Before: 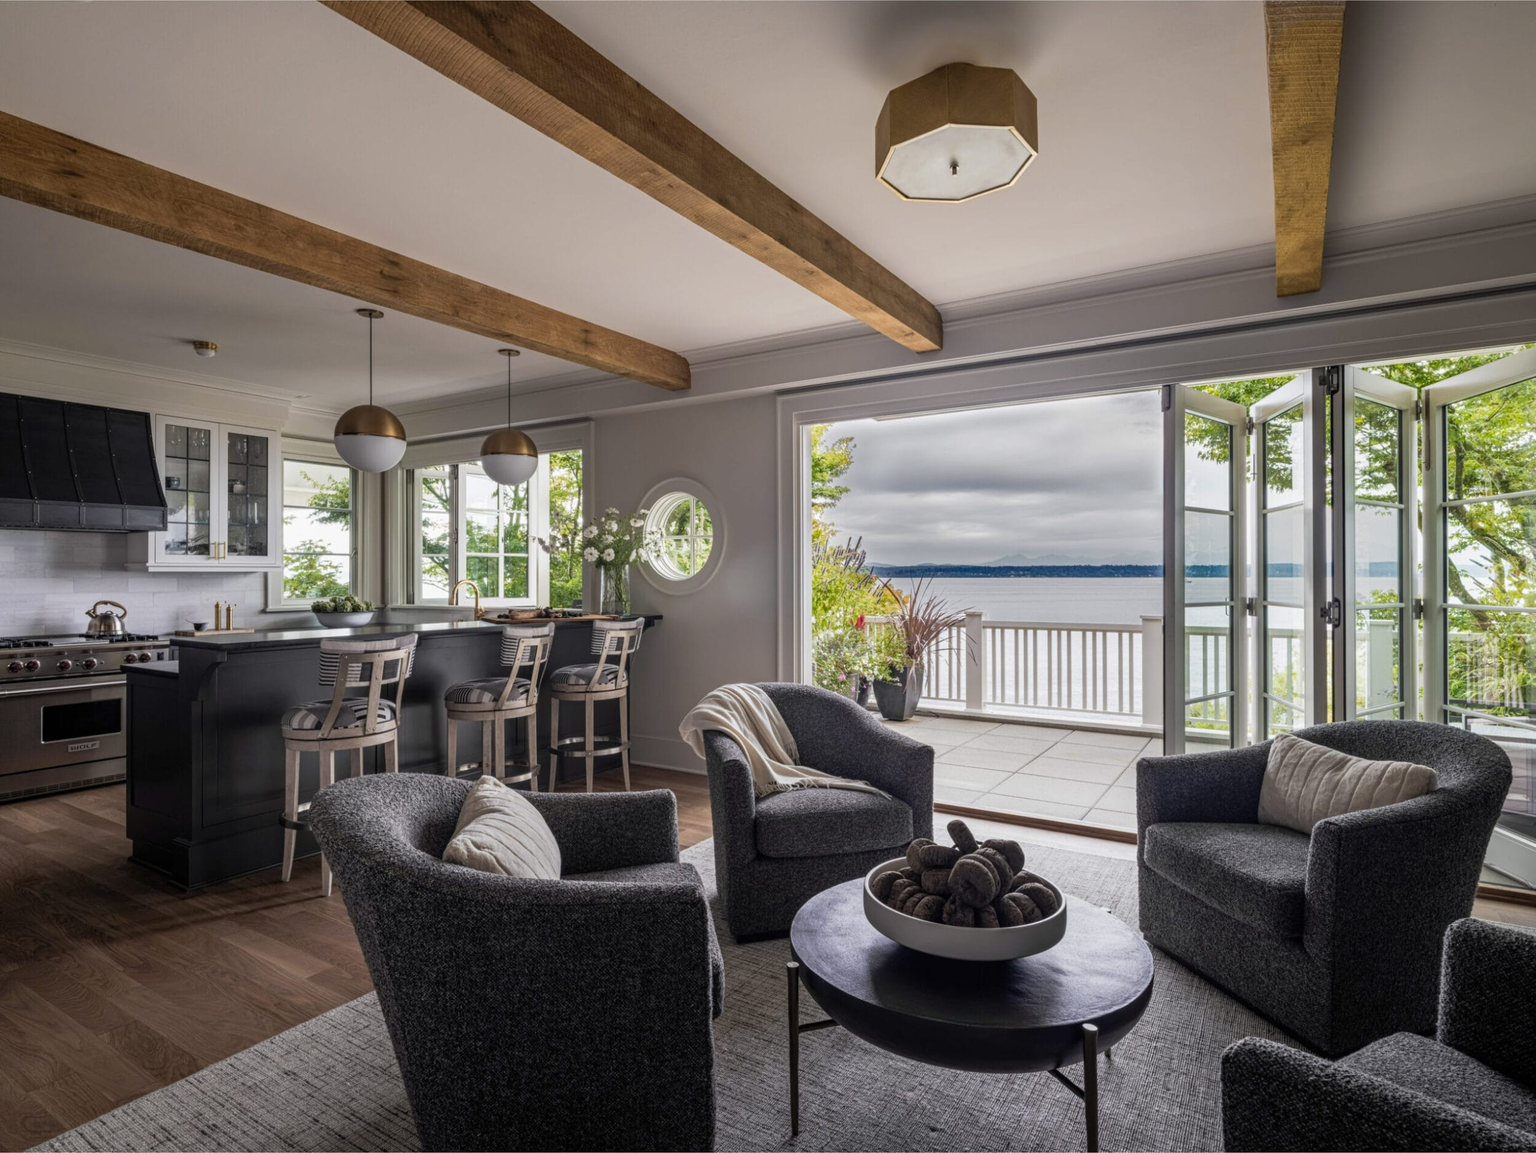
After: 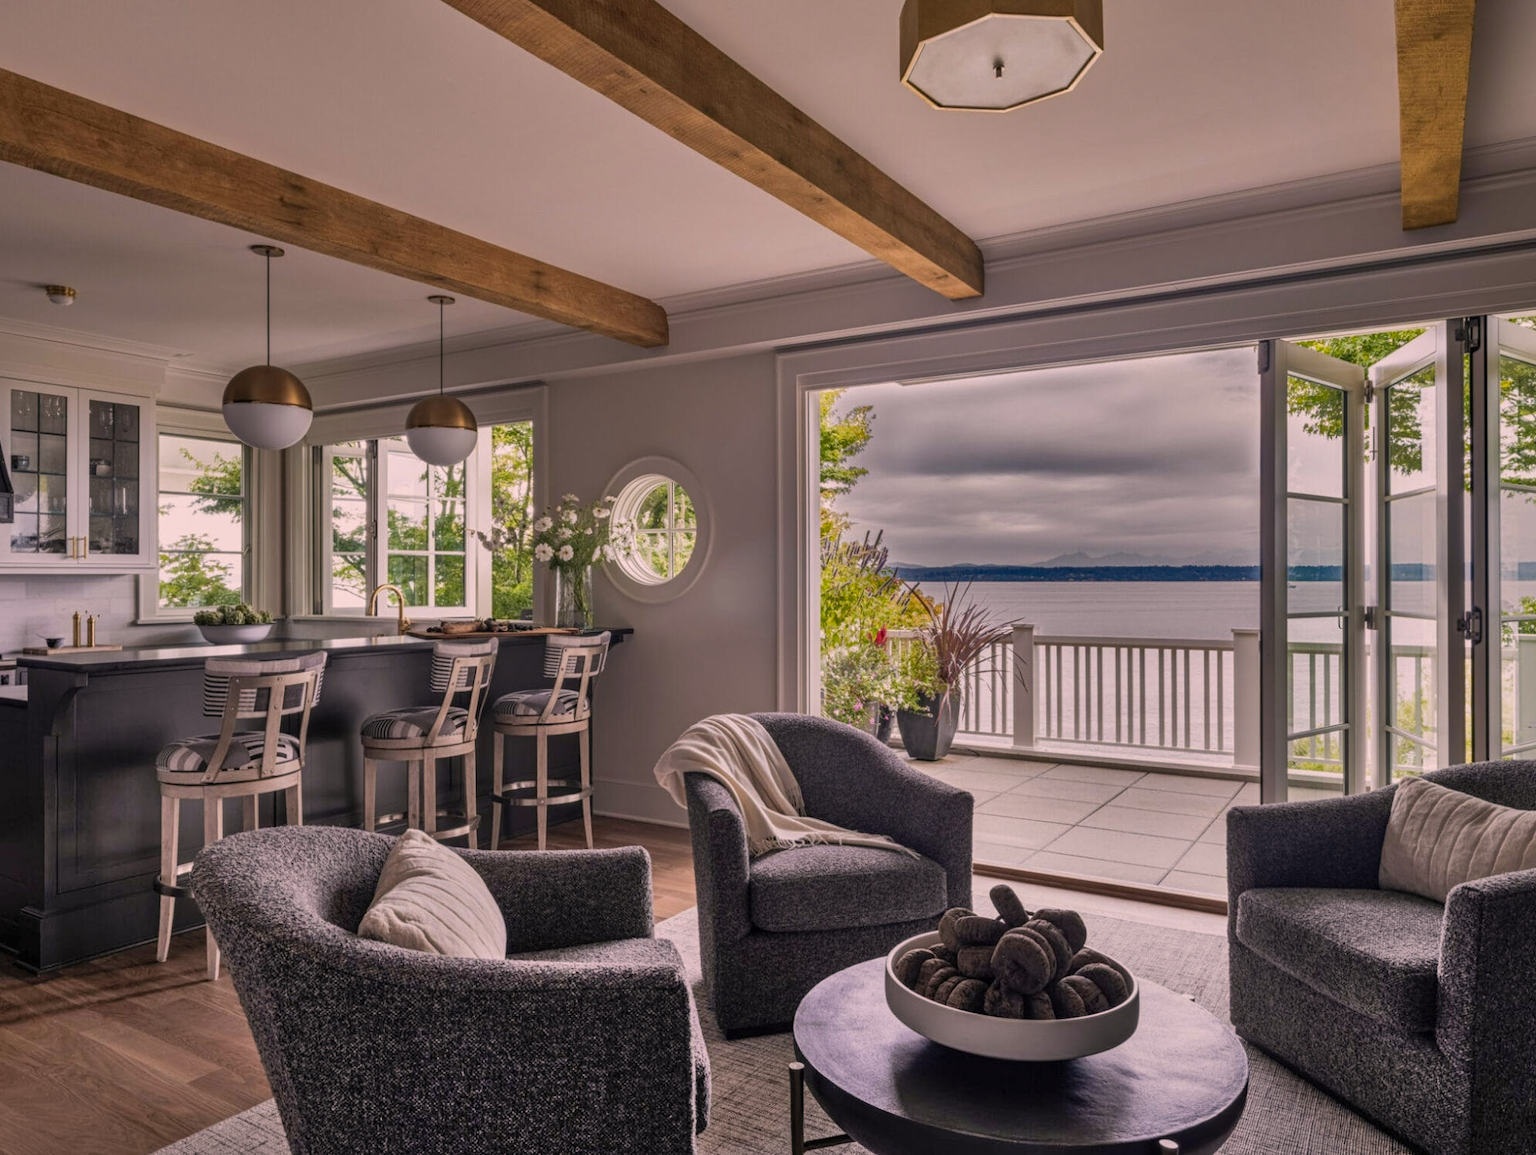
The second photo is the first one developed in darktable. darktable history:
shadows and highlights: shadows 81.24, white point adjustment -8.89, highlights -61.19, soften with gaussian
color correction: highlights a* 12.44, highlights b* 5.56
crop and rotate: left 10.23%, top 9.819%, right 9.866%, bottom 10.07%
